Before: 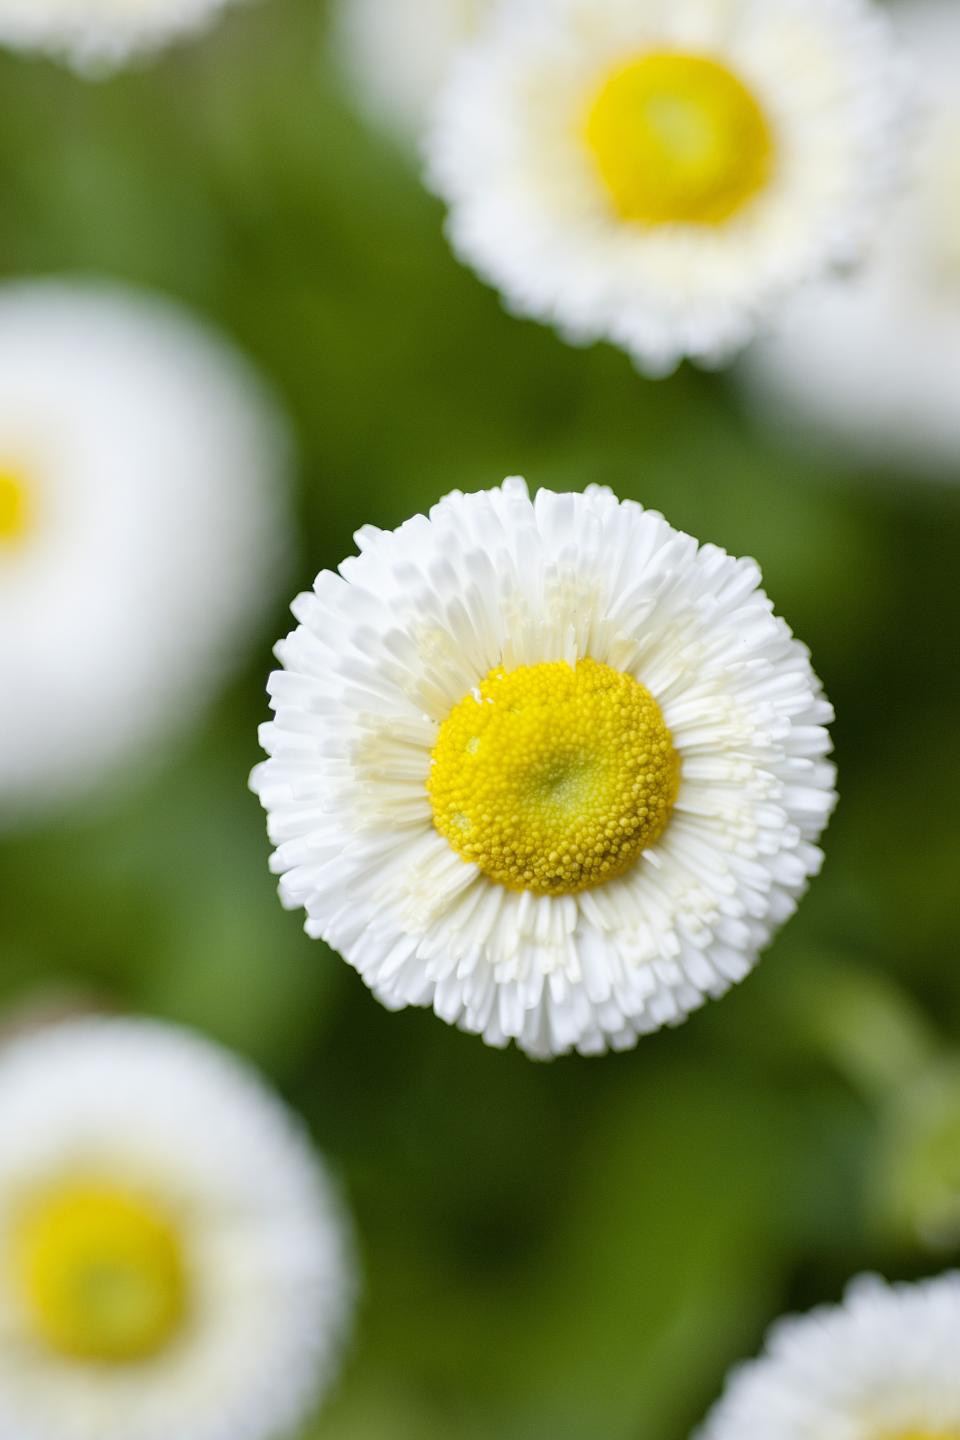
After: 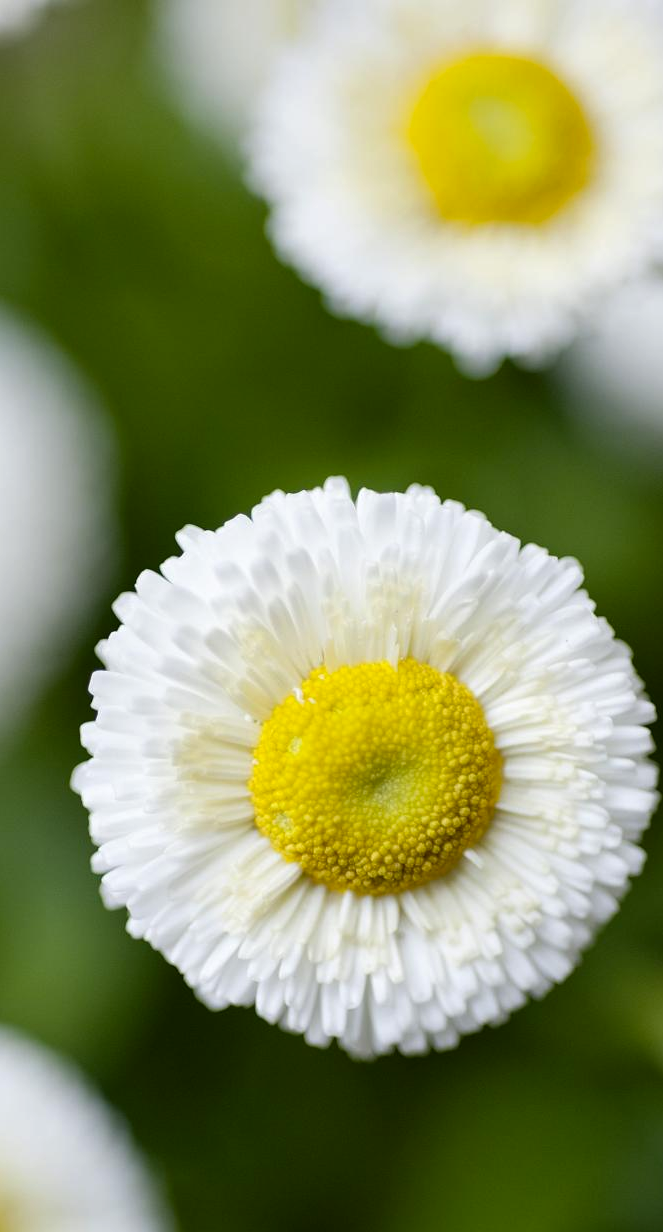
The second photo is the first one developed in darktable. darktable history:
crop: left 18.611%, right 12.3%, bottom 14.429%
color correction: highlights a* 0.071, highlights b* -0.261
contrast brightness saturation: brightness -0.093
